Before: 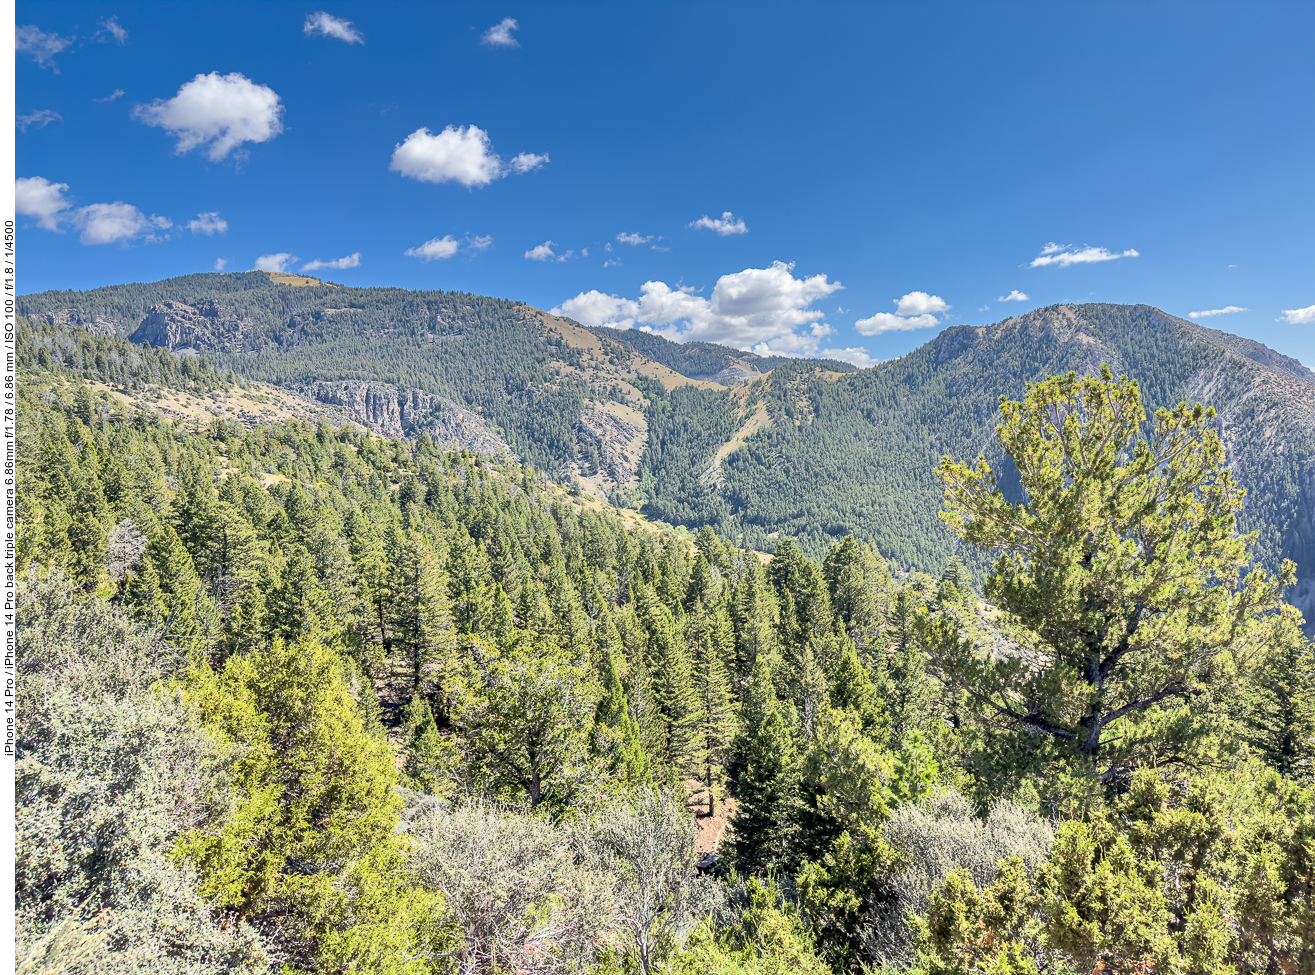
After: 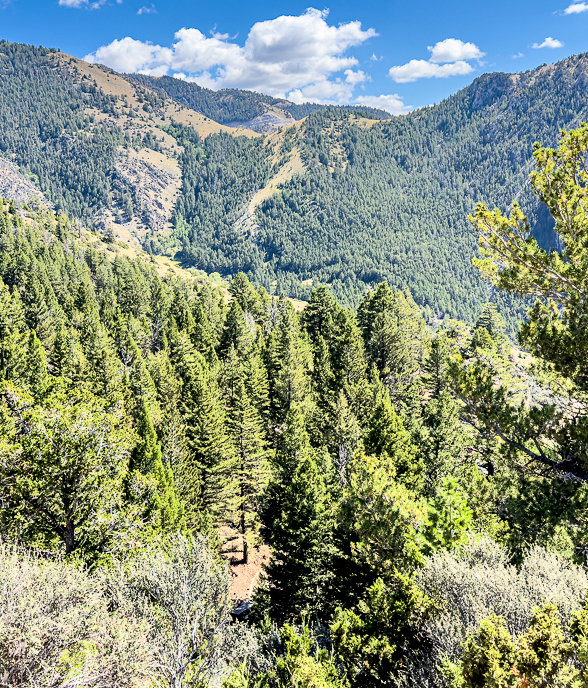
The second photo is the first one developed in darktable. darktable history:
filmic rgb: black relative exposure -7.88 EV, white relative exposure 4.1 EV, hardness 4.02, latitude 50.9%, contrast 1.013, shadows ↔ highlights balance 6.03%, color science v5 (2021), contrast in shadows safe, contrast in highlights safe
crop: left 35.481%, top 26.021%, right 19.797%, bottom 3.361%
contrast brightness saturation: contrast 0.07, brightness -0.14, saturation 0.112
levels: mode automatic, levels [0, 0.492, 0.984]
tone curve: curves: ch0 [(0, 0) (0.004, 0.002) (0.02, 0.013) (0.218, 0.218) (0.664, 0.718) (0.832, 0.873) (1, 1)], color space Lab, independent channels, preserve colors none
